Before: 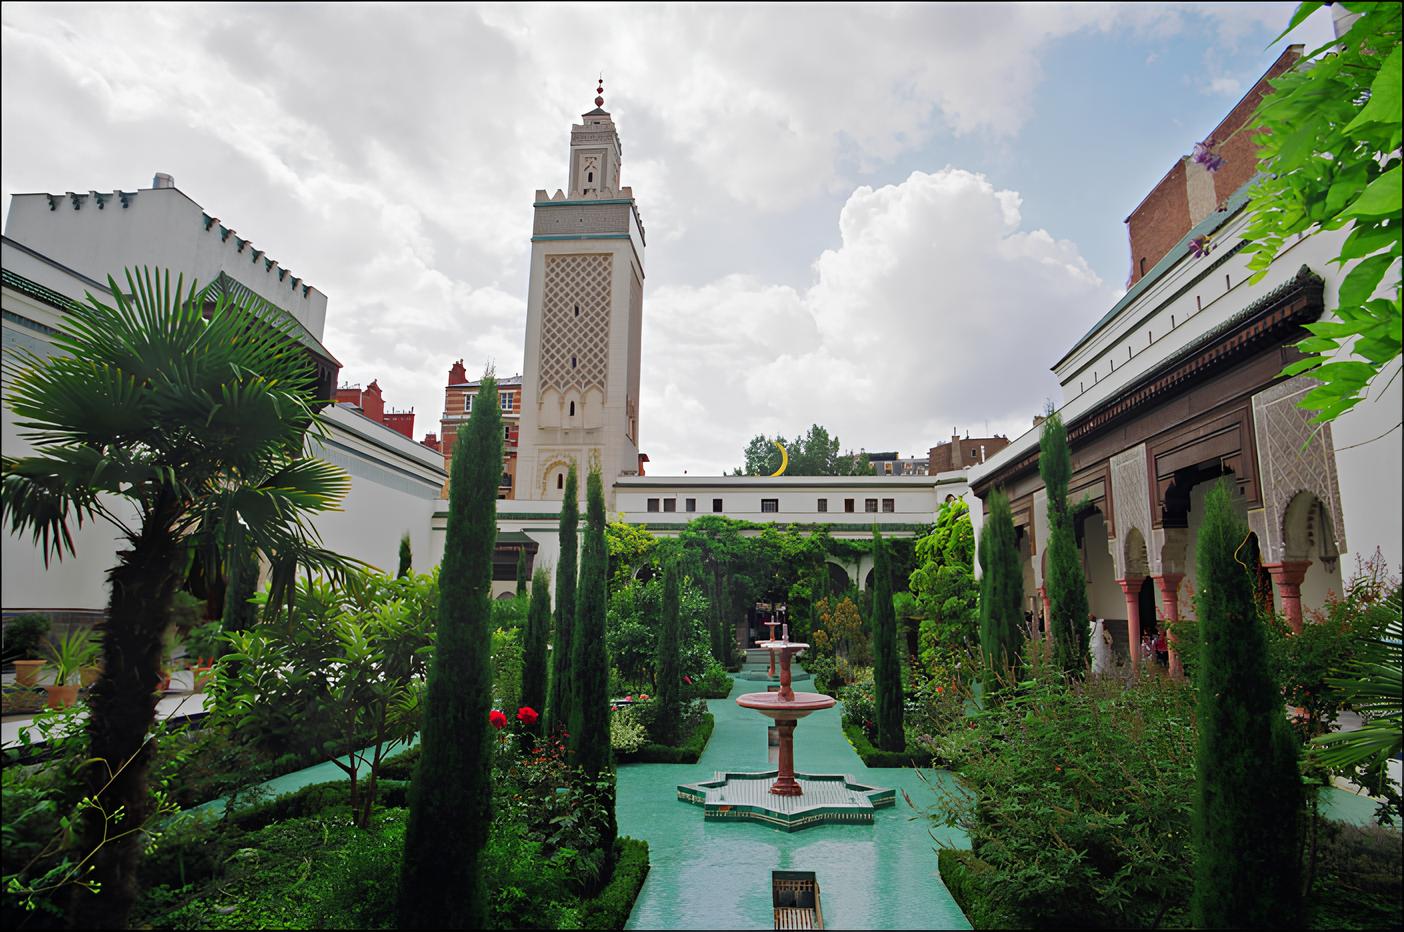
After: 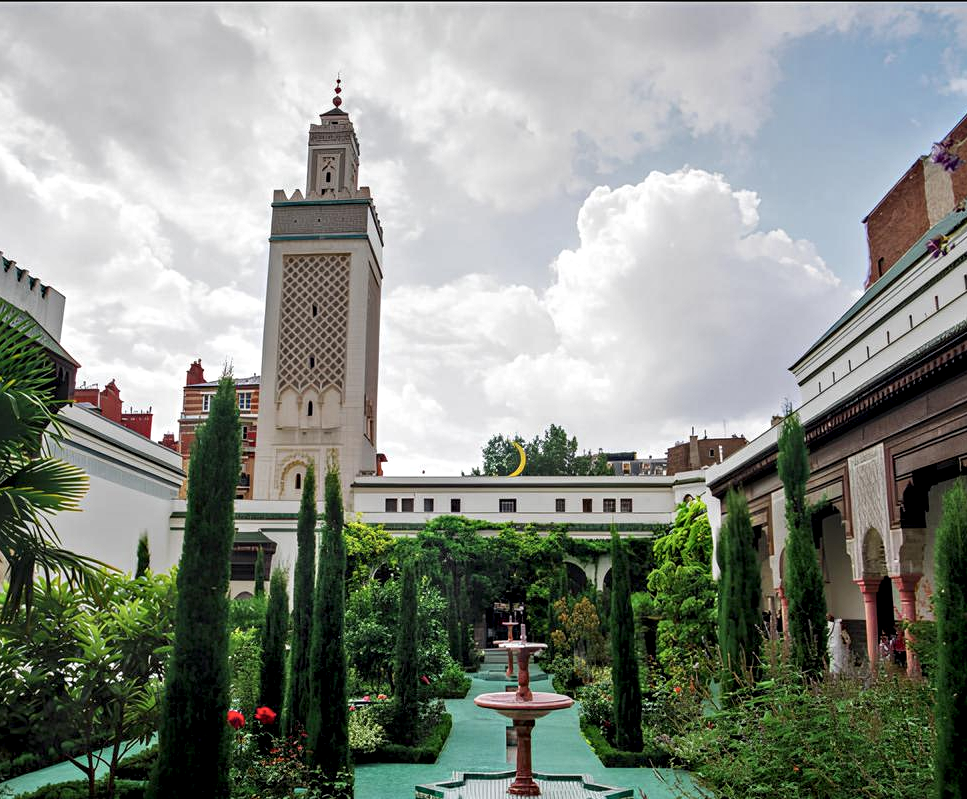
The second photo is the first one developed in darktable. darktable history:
crop: left 18.707%, right 12.354%, bottom 14.218%
local contrast: highlights 60%, shadows 63%, detail 160%
